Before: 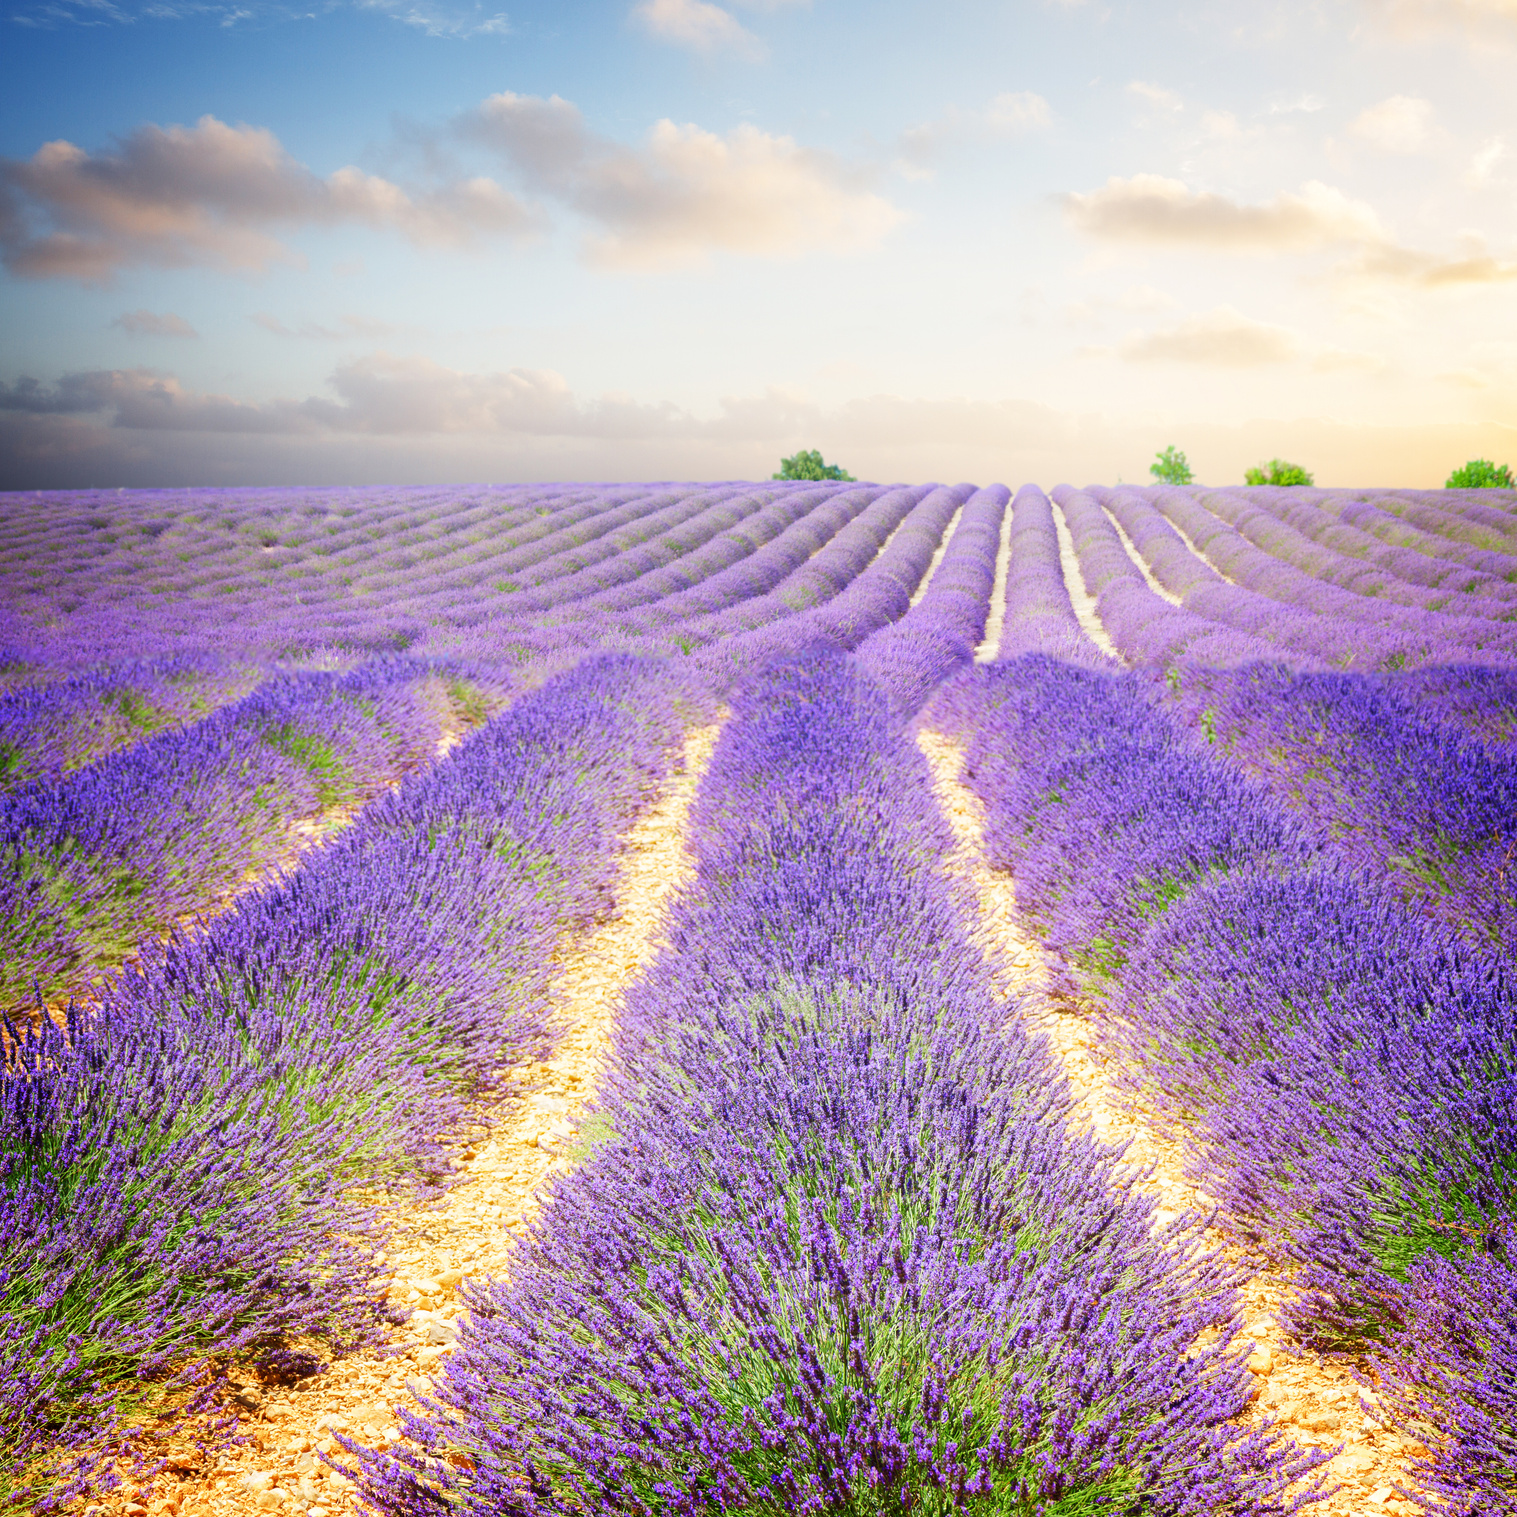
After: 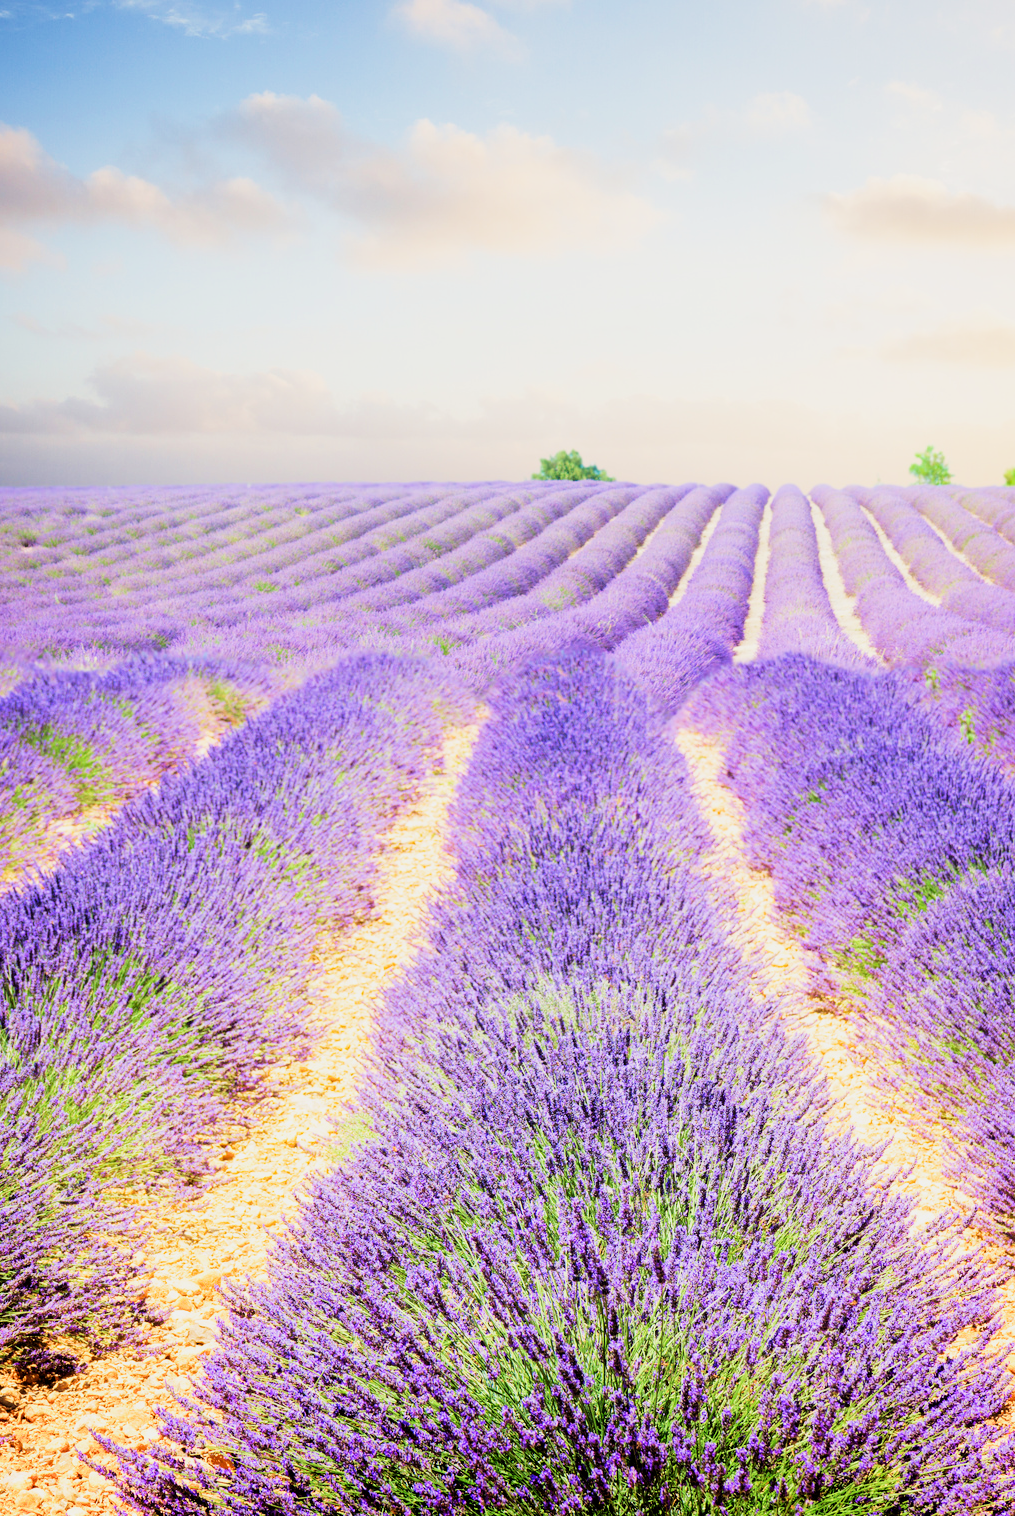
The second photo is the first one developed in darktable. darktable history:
crop and rotate: left 15.935%, right 17.135%
velvia: on, module defaults
filmic rgb: black relative exposure -5 EV, white relative exposure 3.98 EV, hardness 2.88, contrast 1.3, highlights saturation mix -31.22%
tone equalizer: -8 EV -0.407 EV, -7 EV -0.36 EV, -6 EV -0.336 EV, -5 EV -0.257 EV, -3 EV 0.237 EV, -2 EV 0.344 EV, -1 EV 0.404 EV, +0 EV 0.431 EV
